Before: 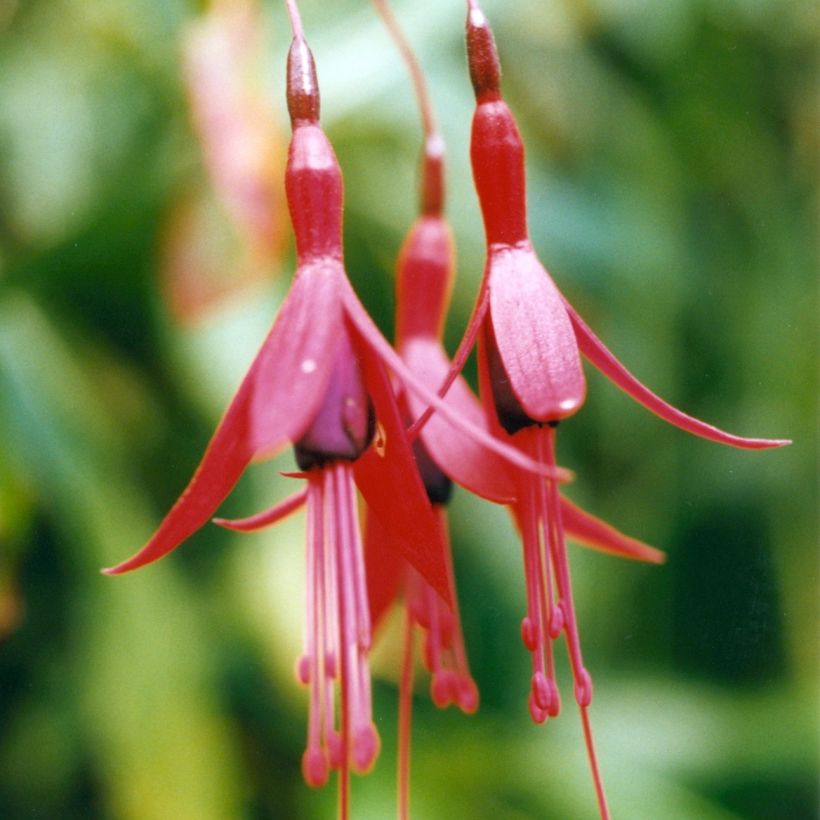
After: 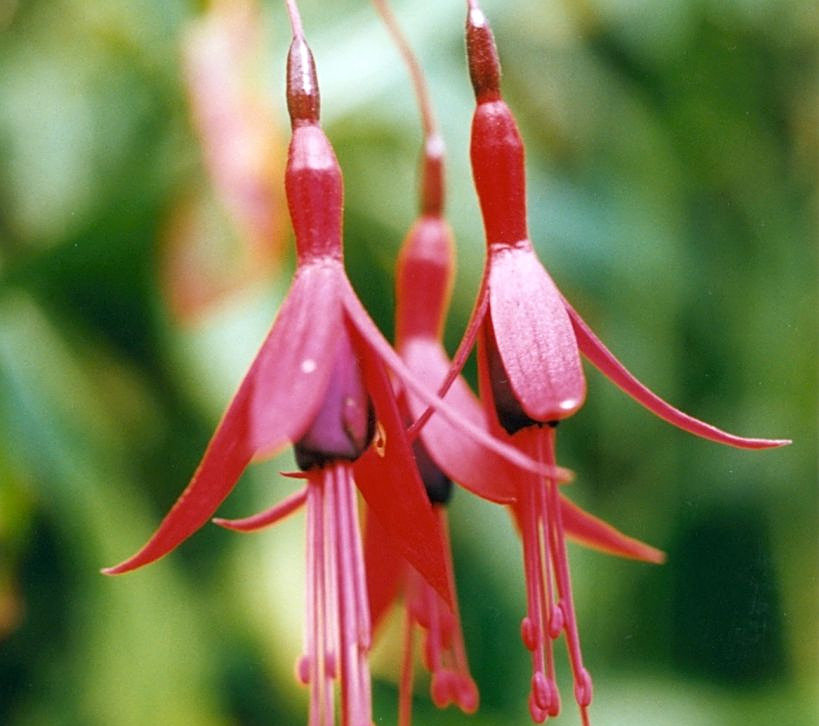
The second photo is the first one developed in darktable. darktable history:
crop and rotate: top 0%, bottom 11.373%
sharpen: on, module defaults
